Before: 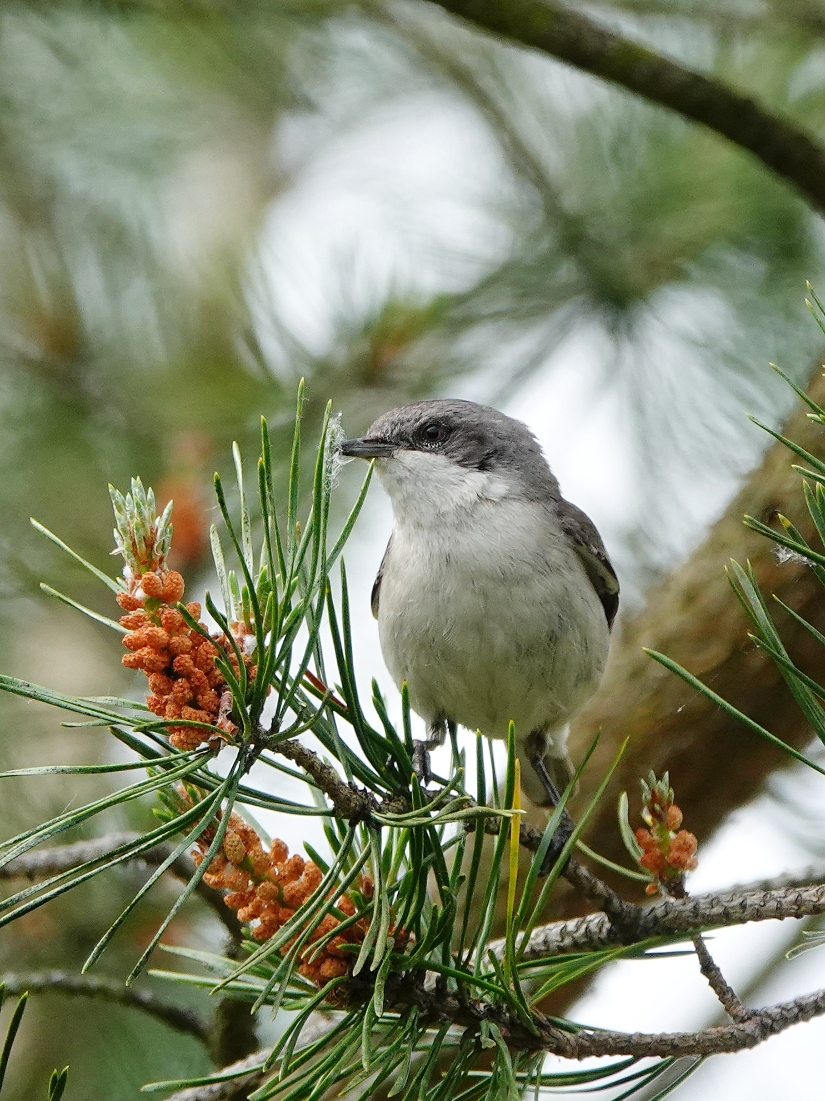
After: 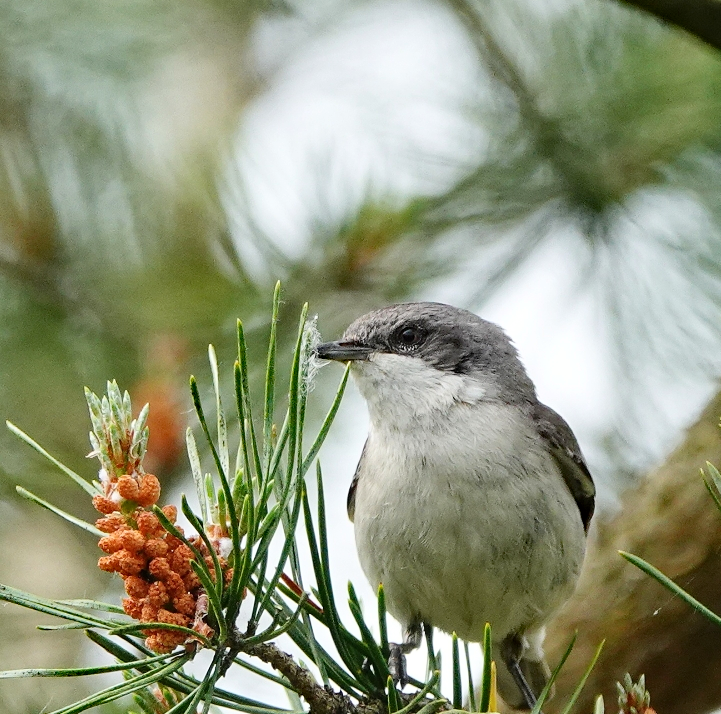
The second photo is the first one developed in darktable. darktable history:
contrast brightness saturation: contrast 0.154, brightness 0.055
haze removal: compatibility mode true, adaptive false
crop: left 2.962%, top 8.822%, right 9.615%, bottom 26.27%
